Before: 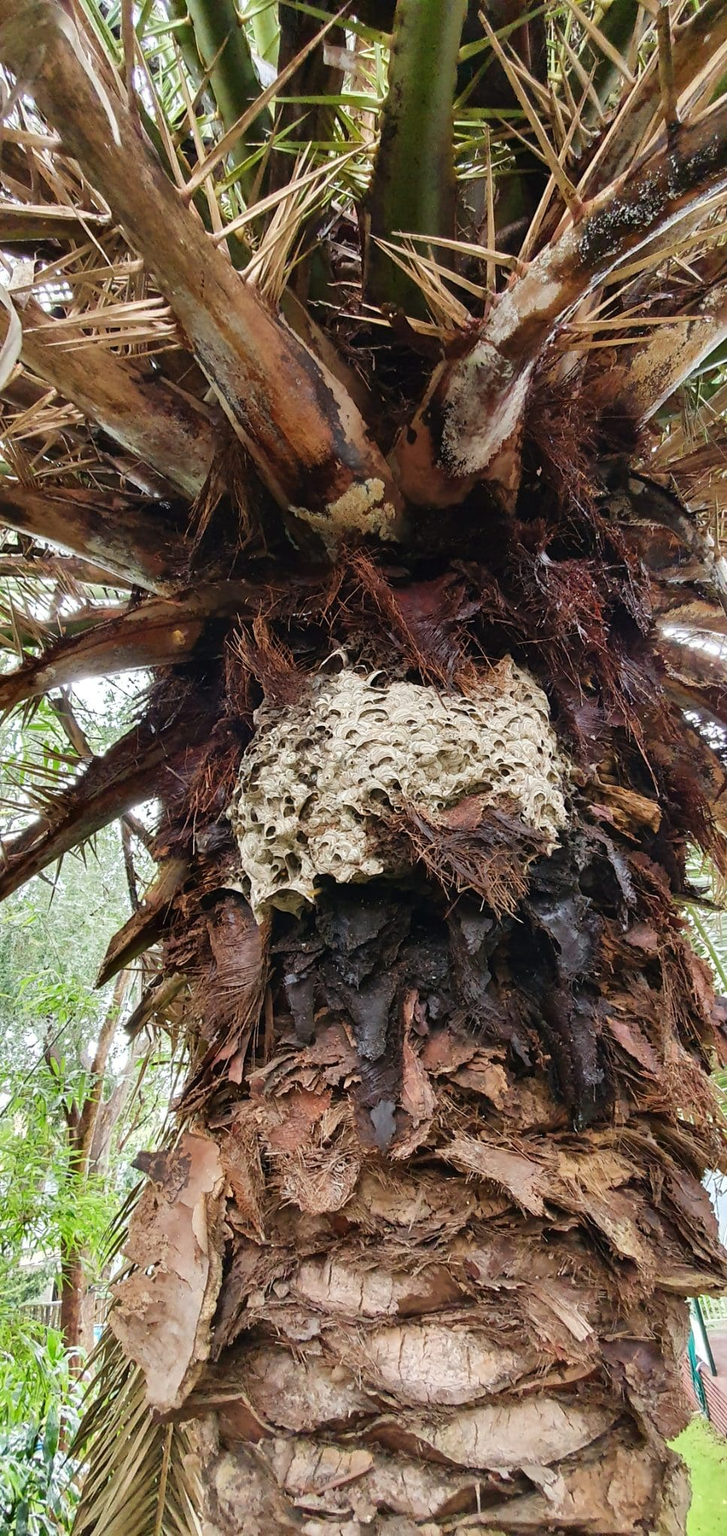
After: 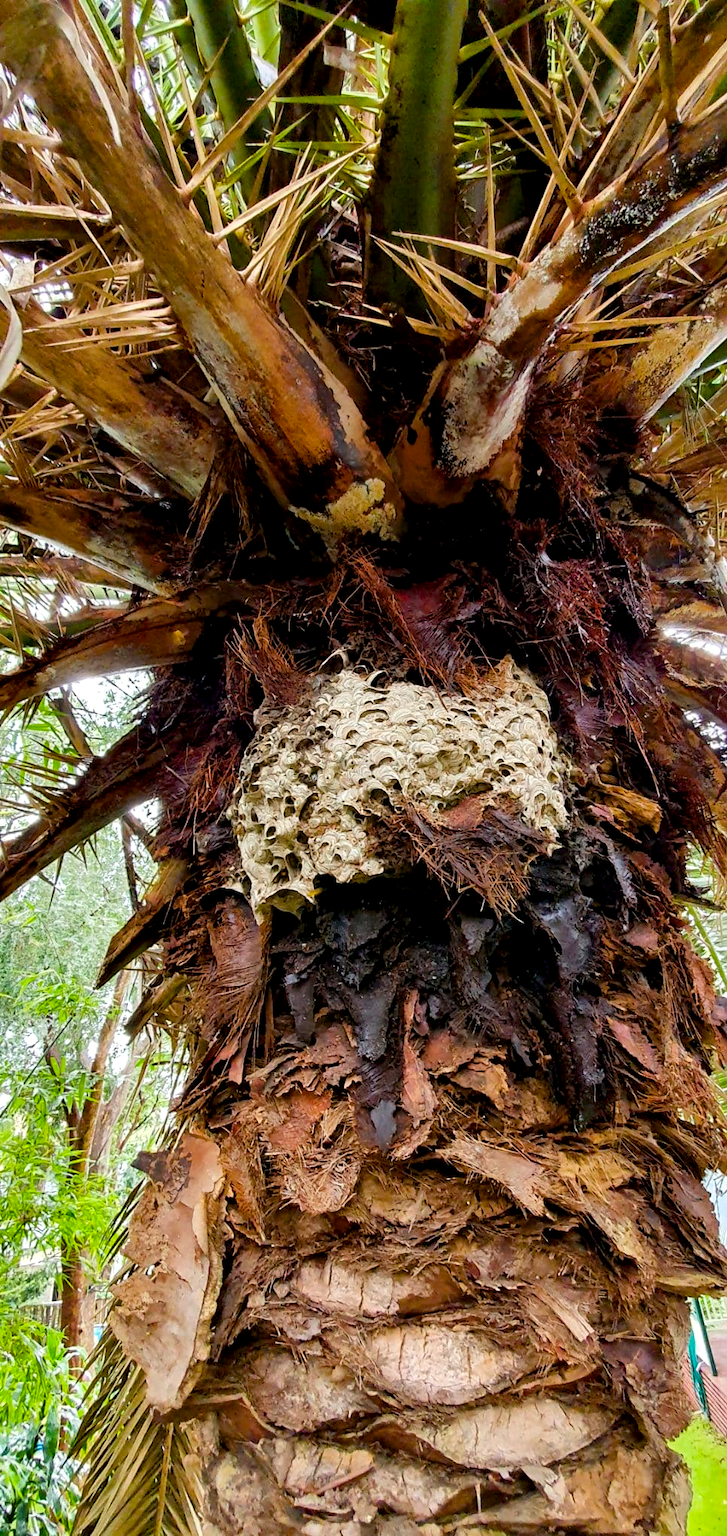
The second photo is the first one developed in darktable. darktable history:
exposure: black level correction 0.009, exposure 0.014 EV, compensate highlight preservation false
local contrast: mode bilateral grid, contrast 20, coarseness 50, detail 120%, midtone range 0.2
color balance rgb: linear chroma grading › global chroma 15%, perceptual saturation grading › global saturation 30%
